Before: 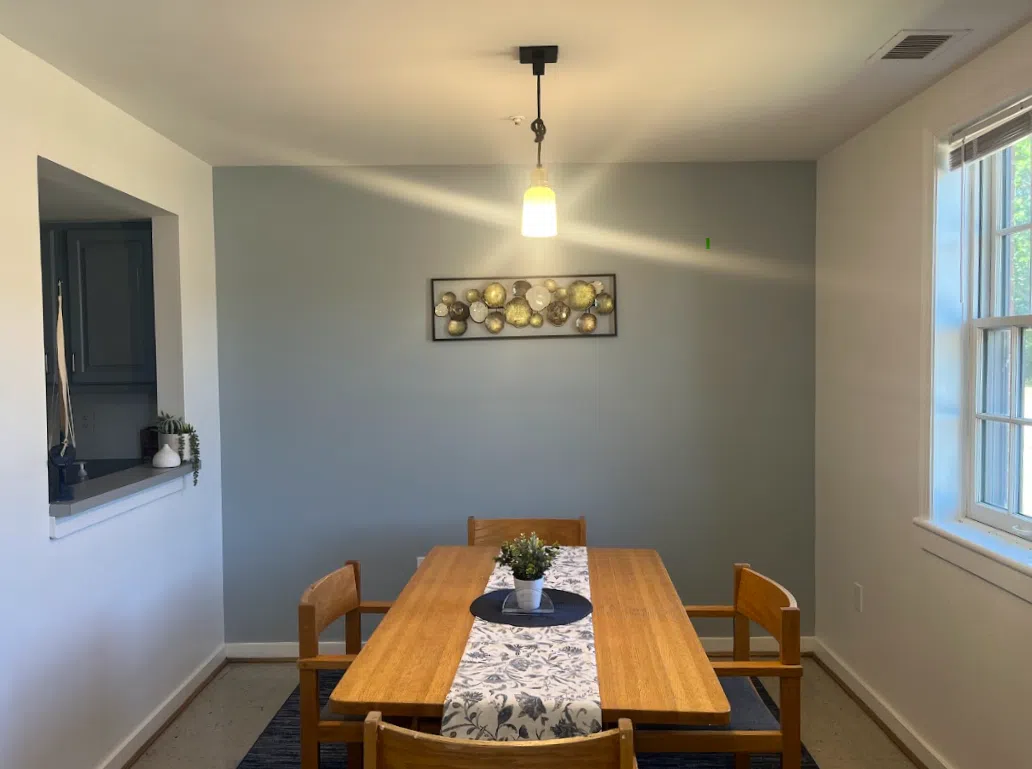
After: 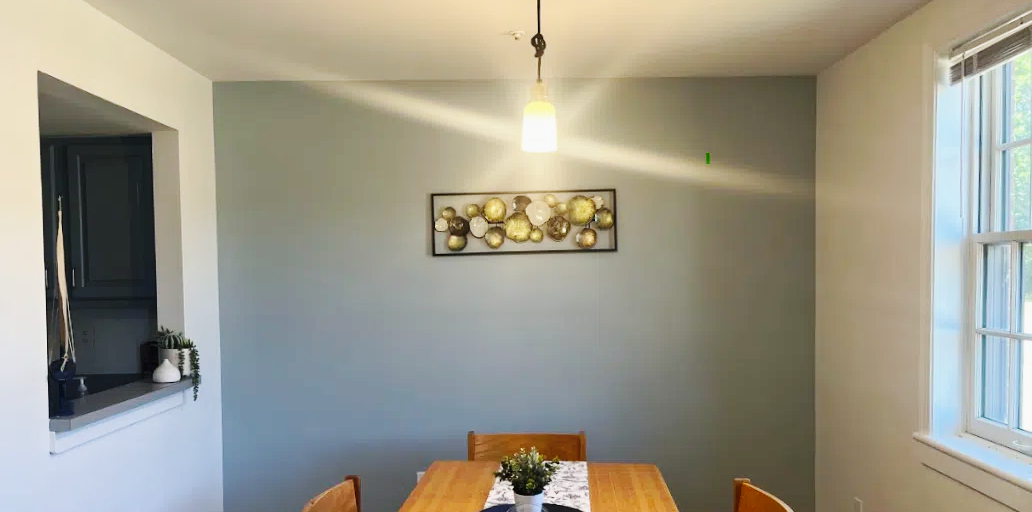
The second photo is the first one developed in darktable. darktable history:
base curve: curves: ch0 [(0, 0) (0.032, 0.025) (0.121, 0.166) (0.206, 0.329) (0.605, 0.79) (1, 1)], preserve colors none
crop: top 11.166%, bottom 22.168%
exposure: exposure -0.153 EV, compensate highlight preservation false
